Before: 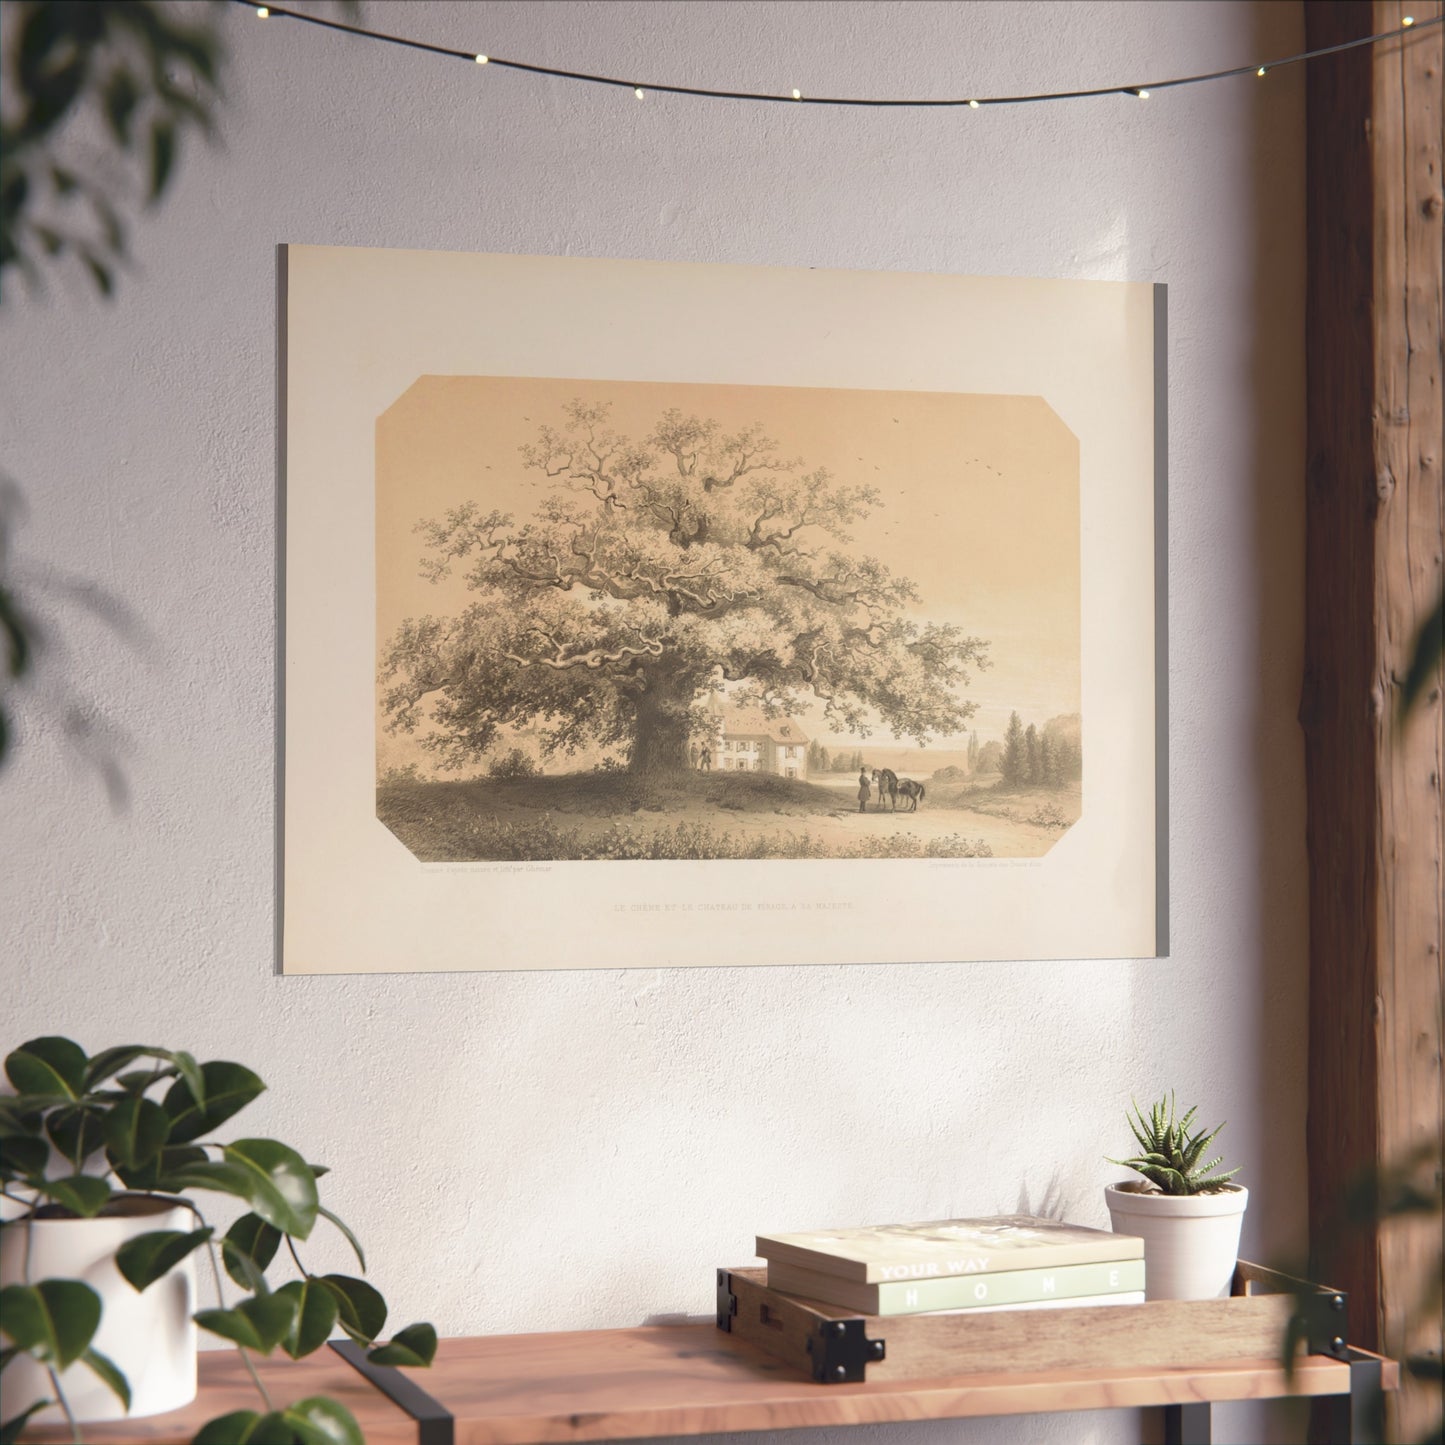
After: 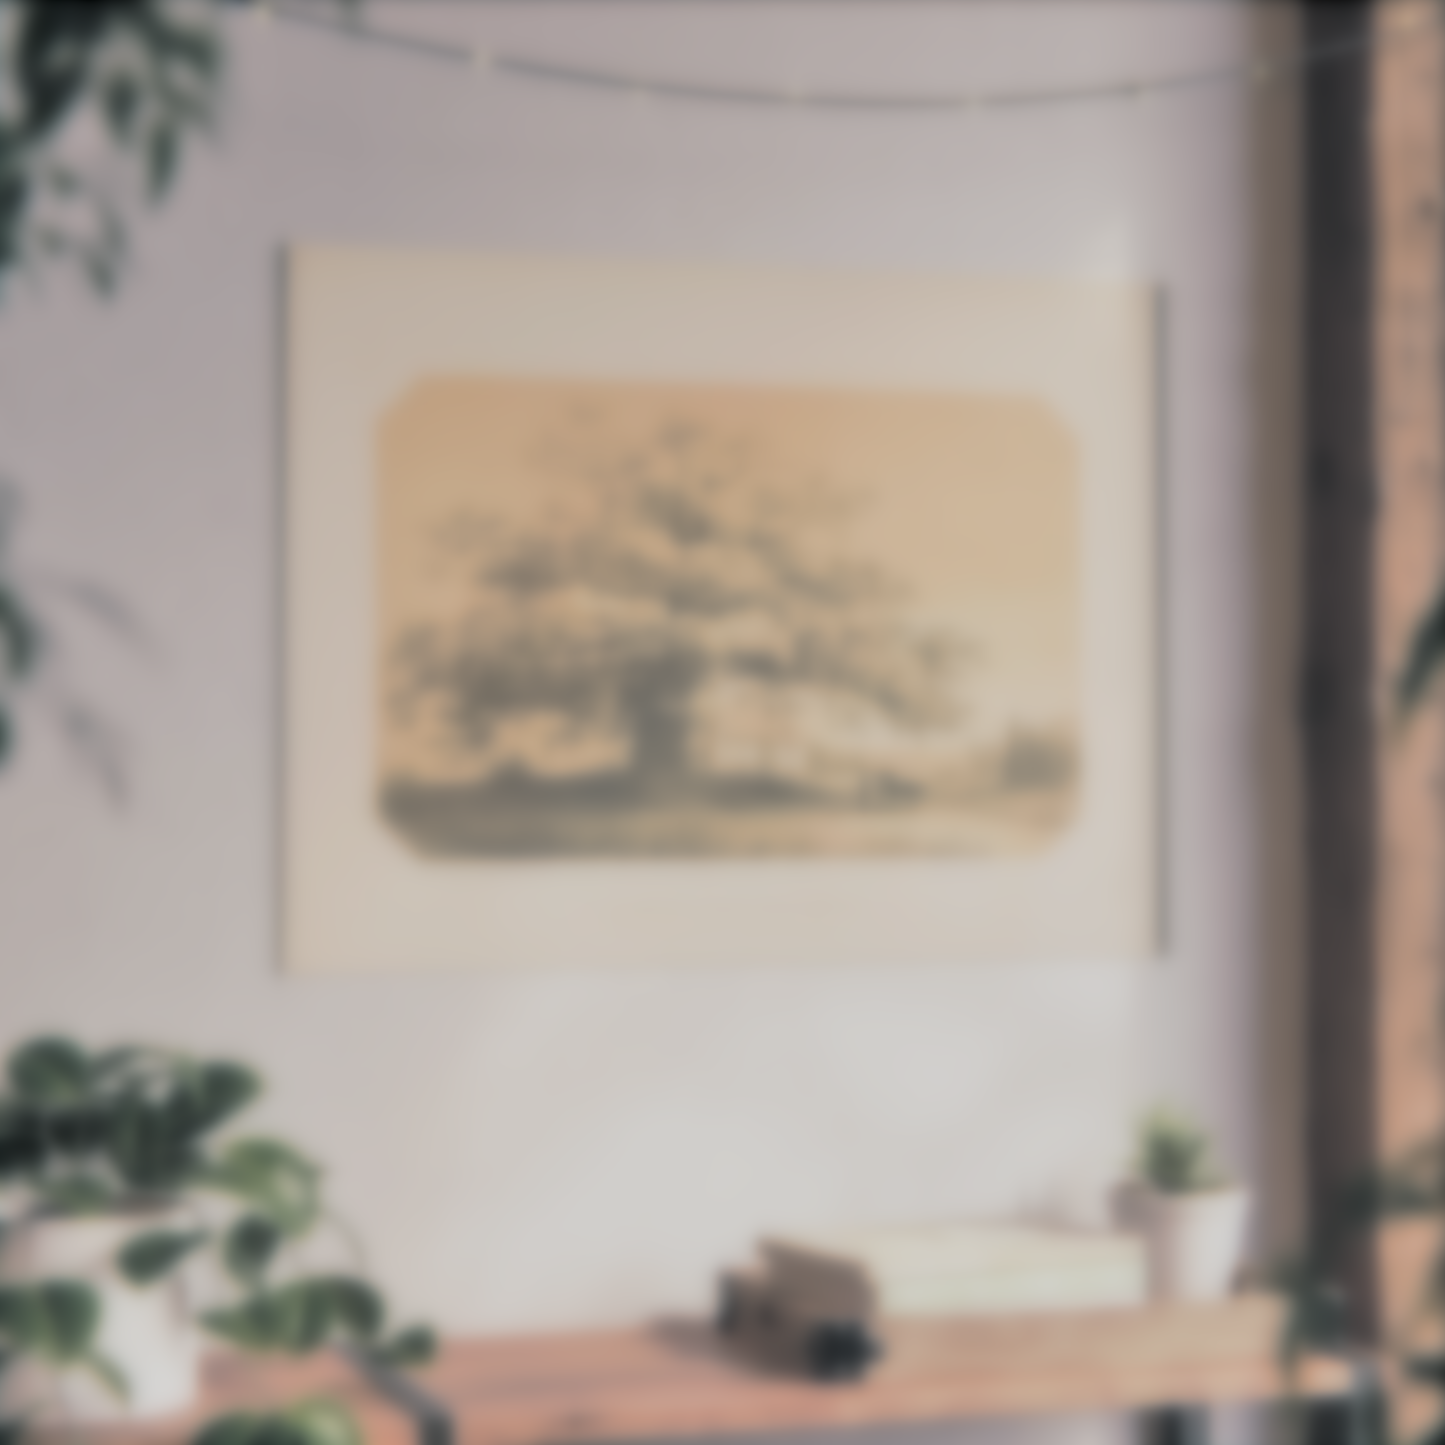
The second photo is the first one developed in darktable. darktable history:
lowpass: on, module defaults
tone equalizer: -7 EV 0.15 EV, -6 EV 0.6 EV, -5 EV 1.15 EV, -4 EV 1.33 EV, -3 EV 1.15 EV, -2 EV 0.6 EV, -1 EV 0.15 EV, mask exposure compensation -0.5 EV
split-toning: shadows › hue 201.6°, shadows › saturation 0.16, highlights › hue 50.4°, highlights › saturation 0.2, balance -49.9
local contrast: on, module defaults
filmic rgb: black relative exposure -7.32 EV, white relative exposure 5.09 EV, hardness 3.2
